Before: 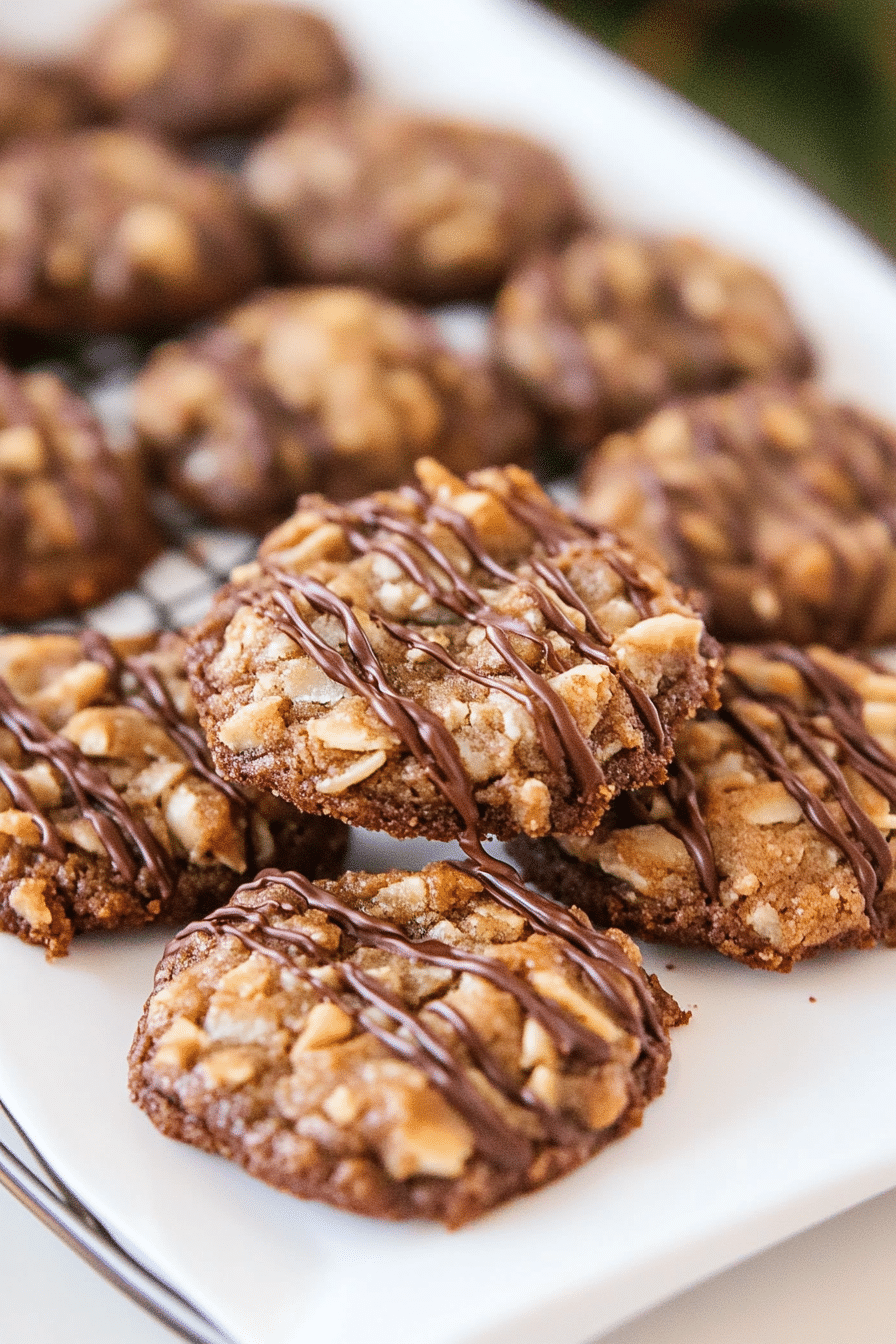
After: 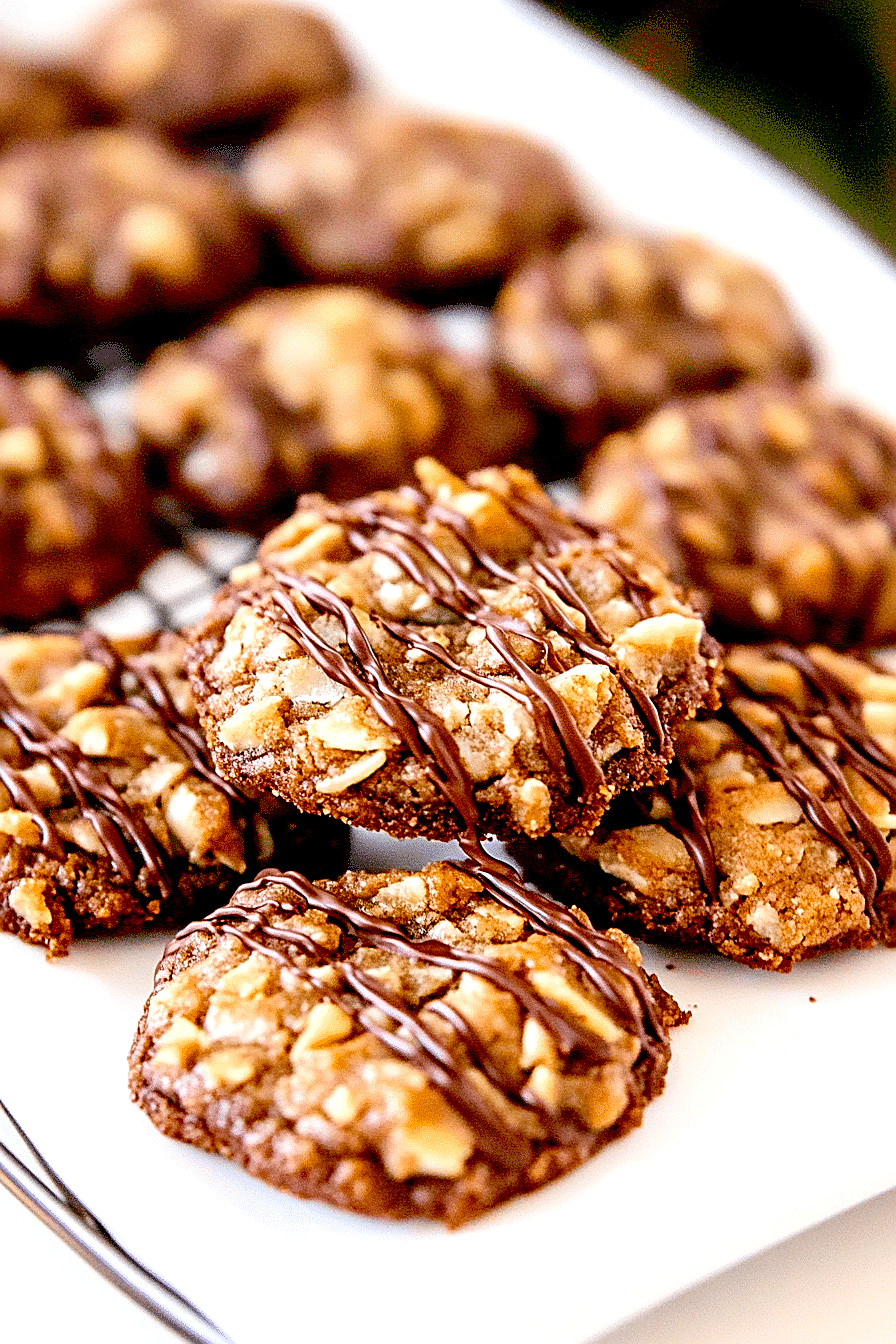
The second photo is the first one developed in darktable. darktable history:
exposure: black level correction 0.04, exposure 0.498 EV, compensate exposure bias true, compensate highlight preservation false
sharpen: on, module defaults
